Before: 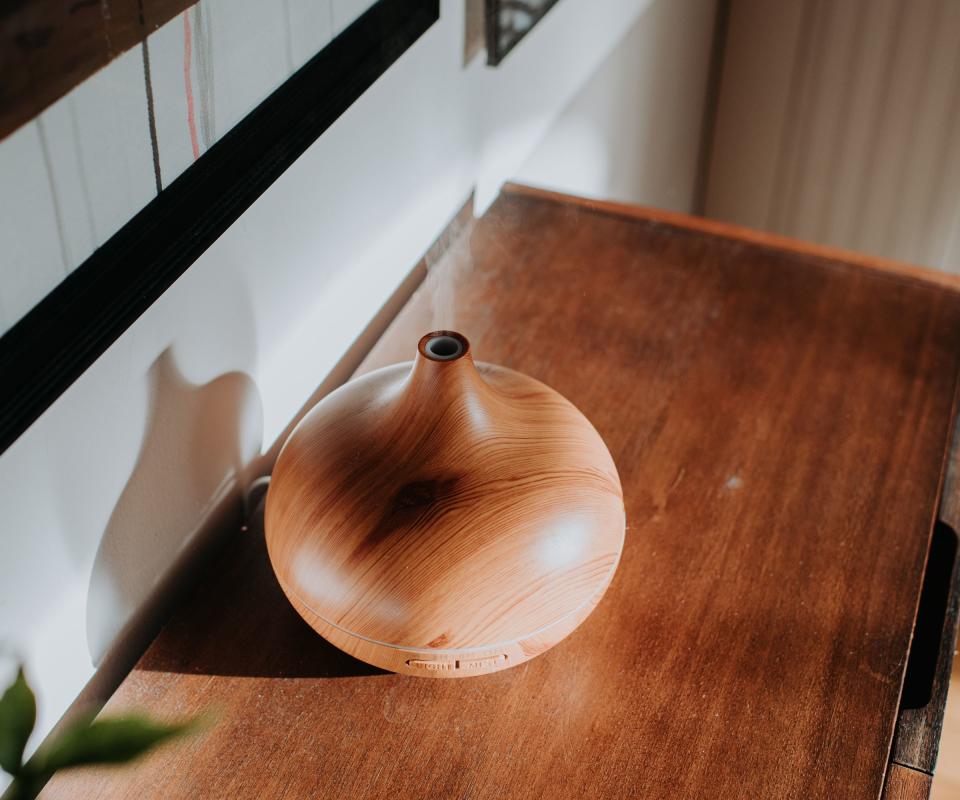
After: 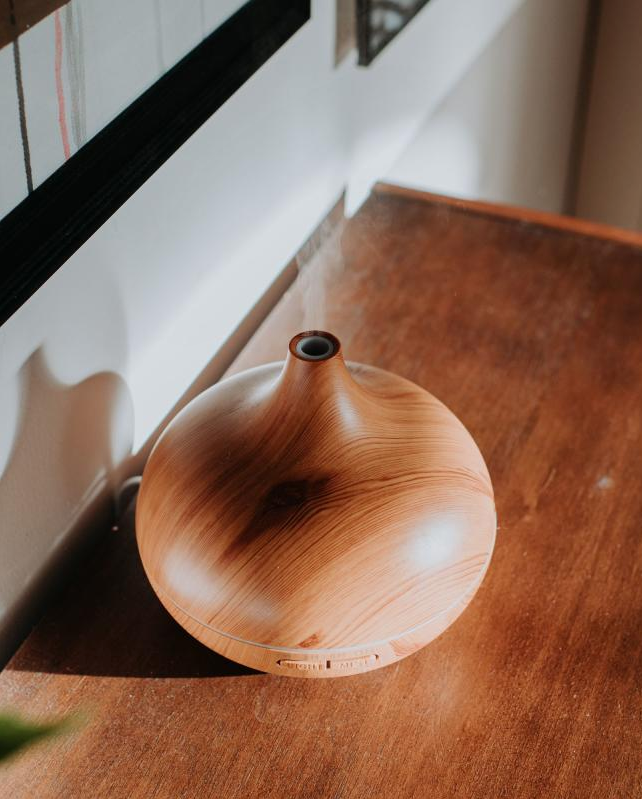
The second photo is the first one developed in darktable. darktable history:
shadows and highlights: shadows 31.5, highlights -32.9, soften with gaussian
crop and rotate: left 13.498%, right 19.617%
